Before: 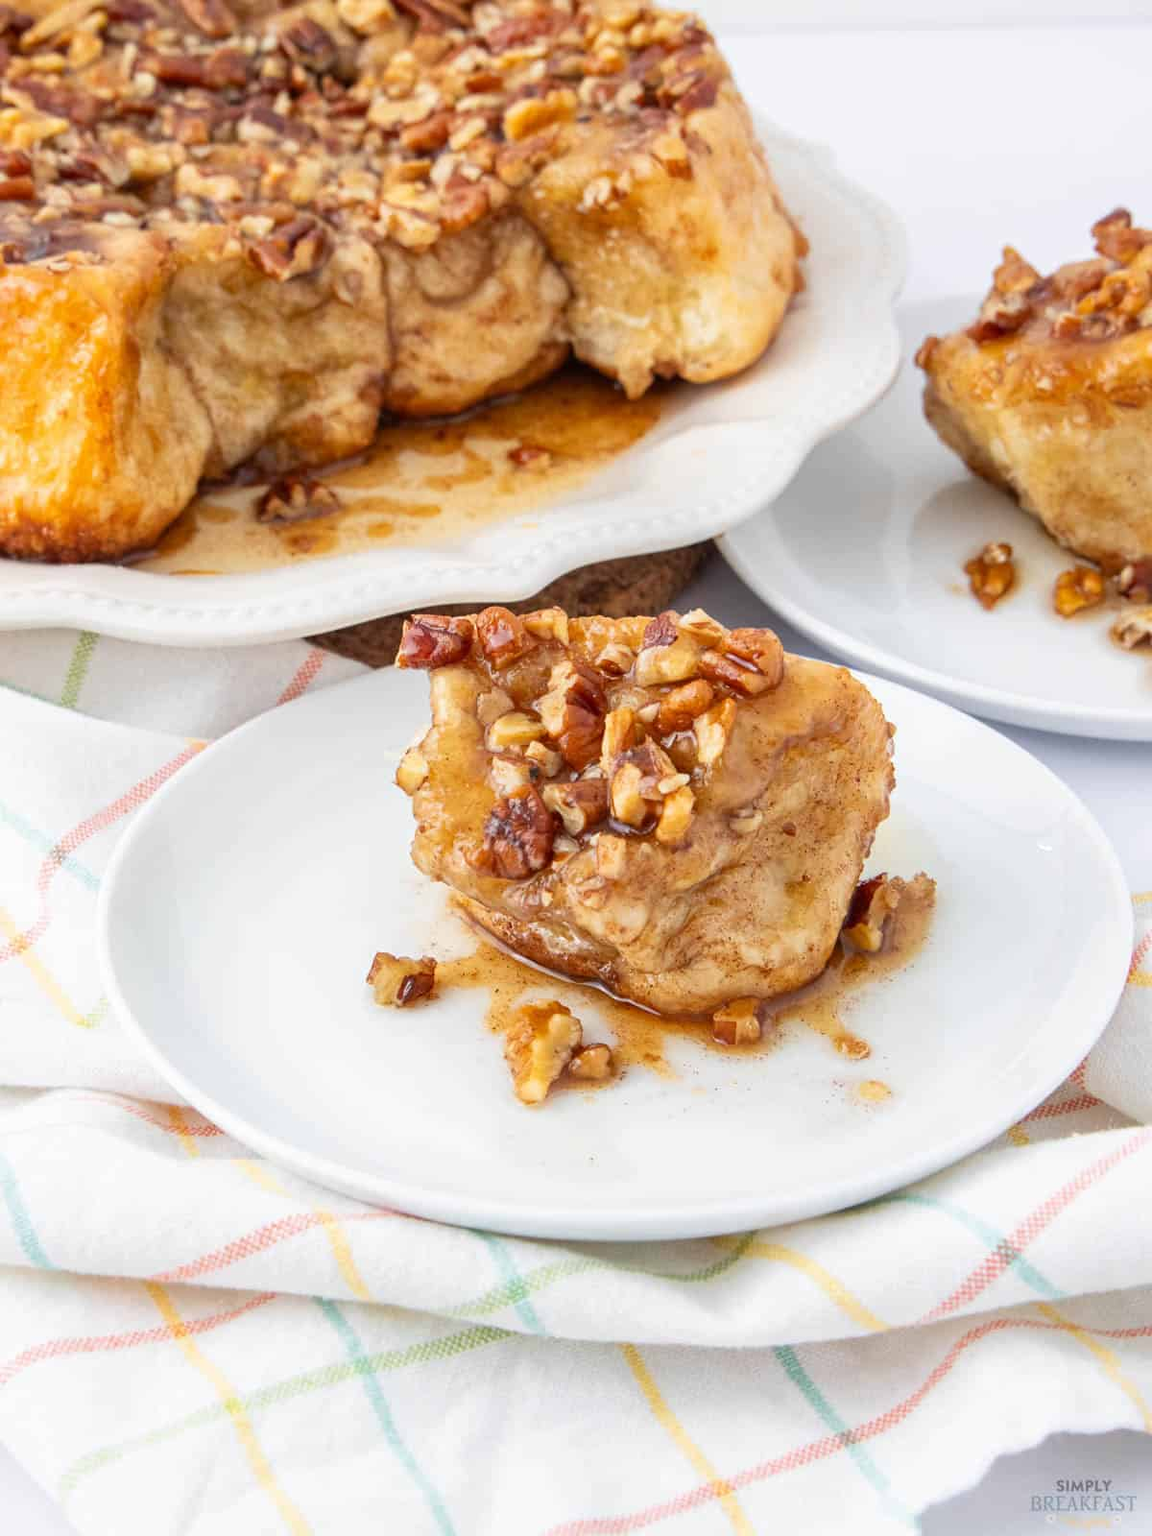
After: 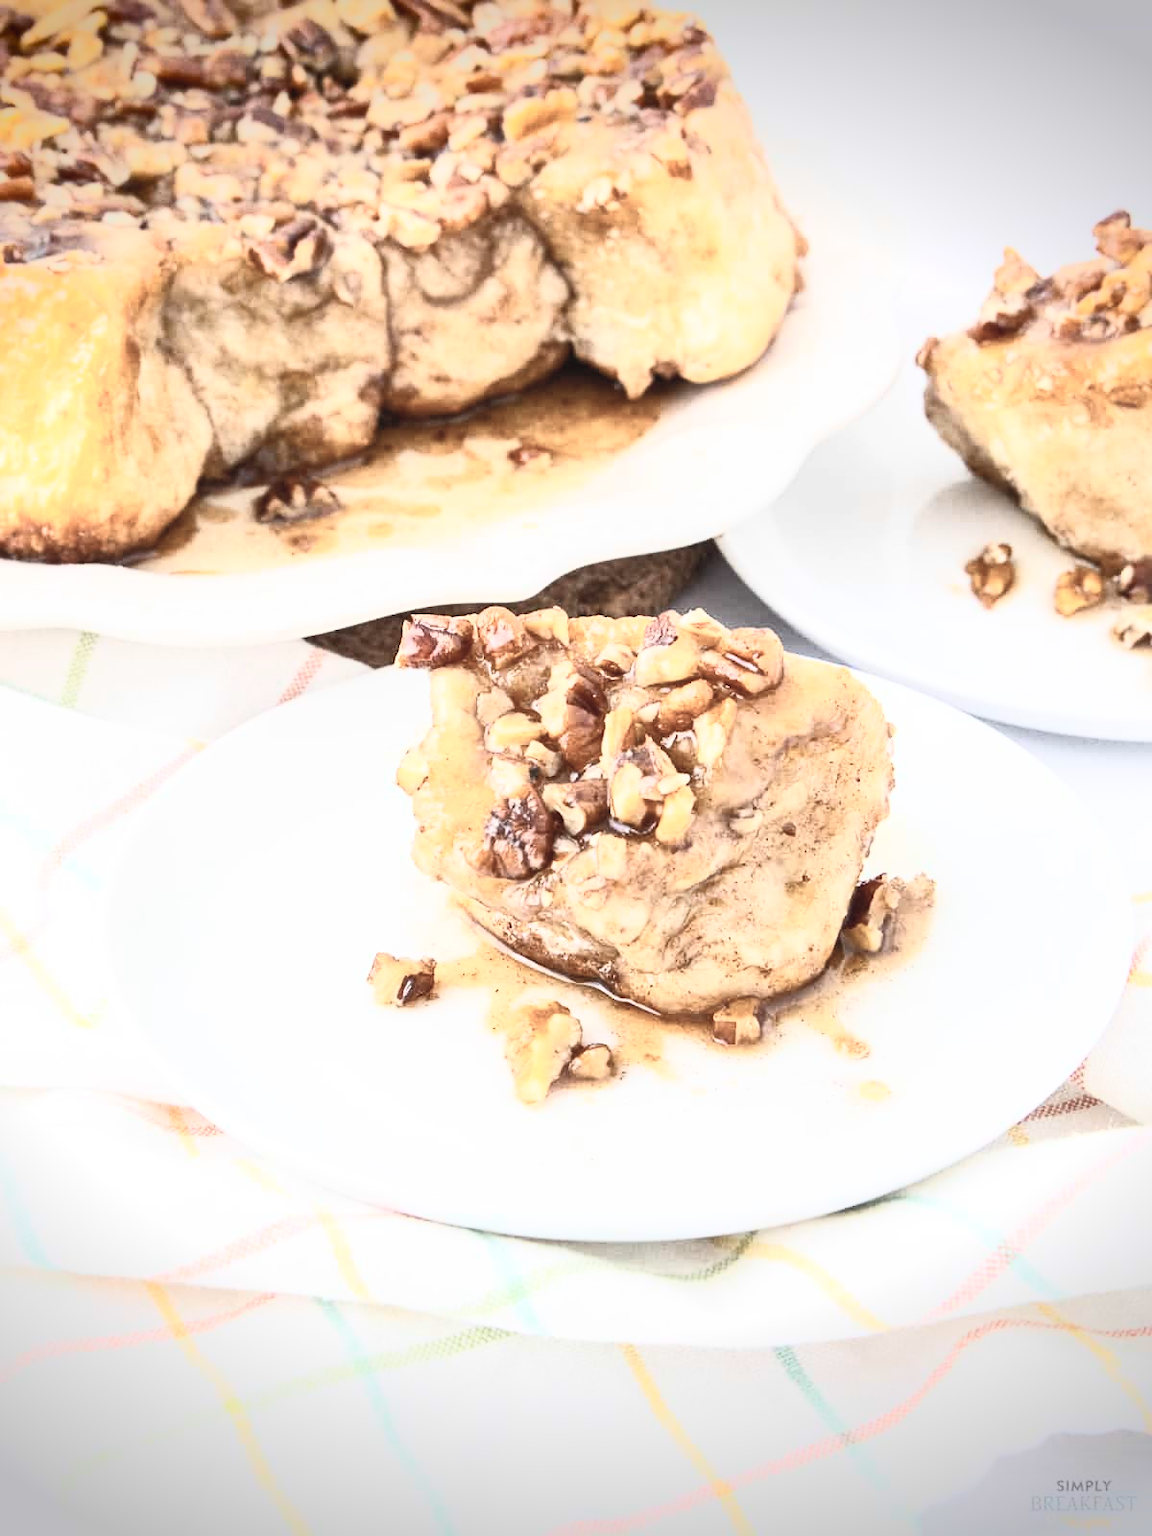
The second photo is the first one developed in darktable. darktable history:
contrast brightness saturation: contrast 0.57, brightness 0.57, saturation -0.34
vignetting: fall-off start 88.53%, fall-off radius 44.2%, saturation 0.376, width/height ratio 1.161
